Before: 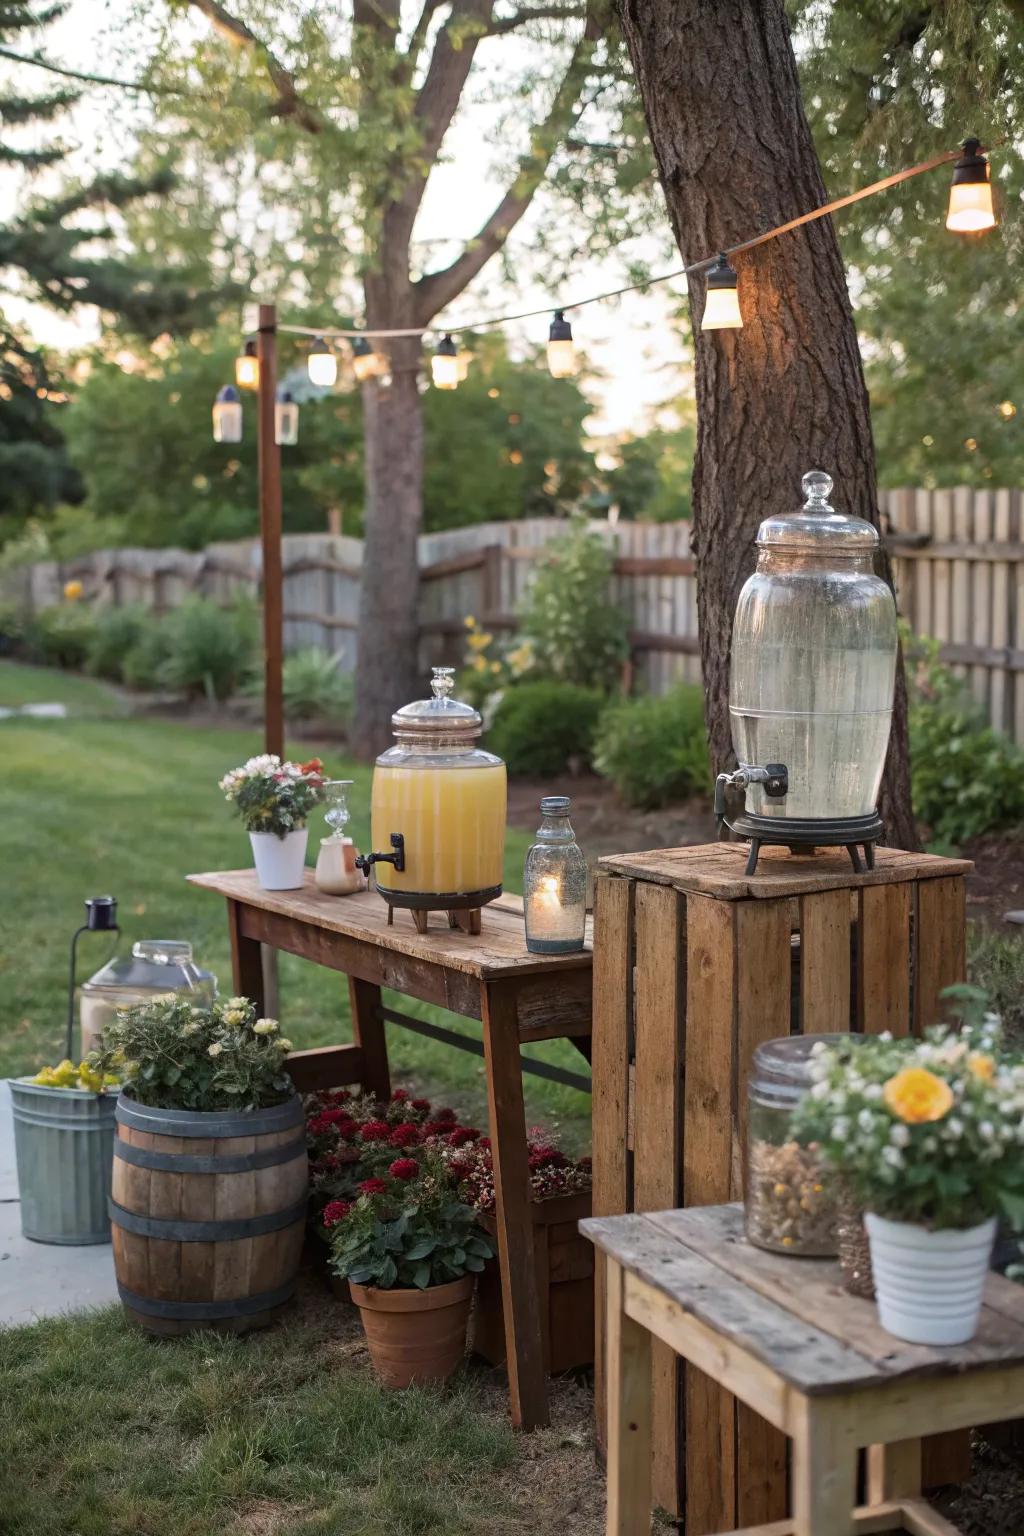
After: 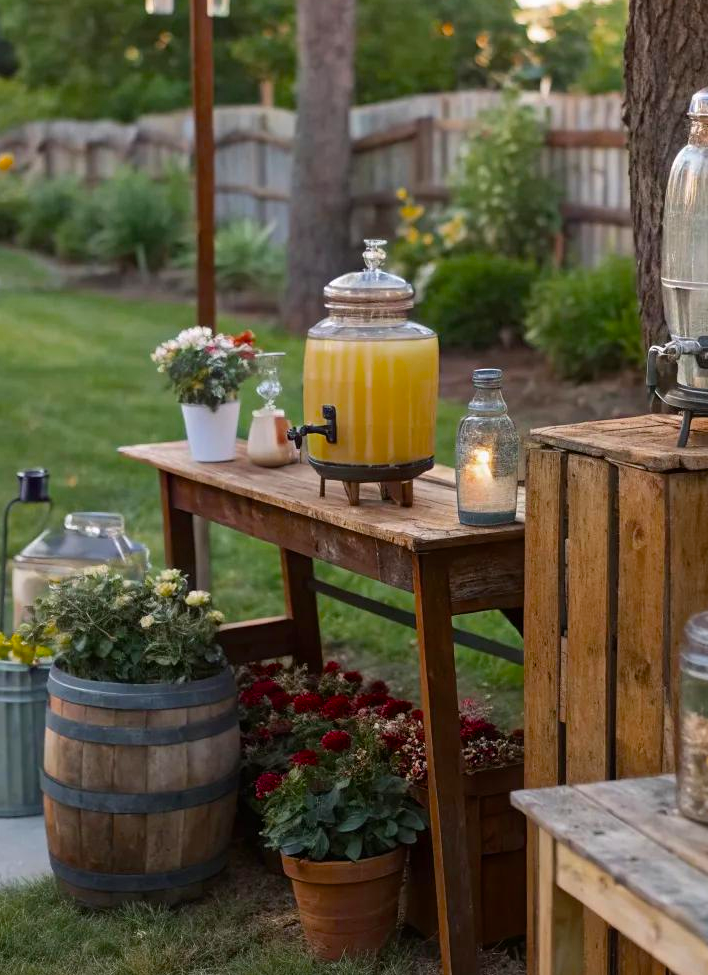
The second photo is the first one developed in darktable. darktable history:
color balance rgb: perceptual saturation grading › global saturation 19.509%, global vibrance 7.395%, saturation formula JzAzBz (2021)
crop: left 6.736%, top 27.876%, right 24.1%, bottom 8.601%
